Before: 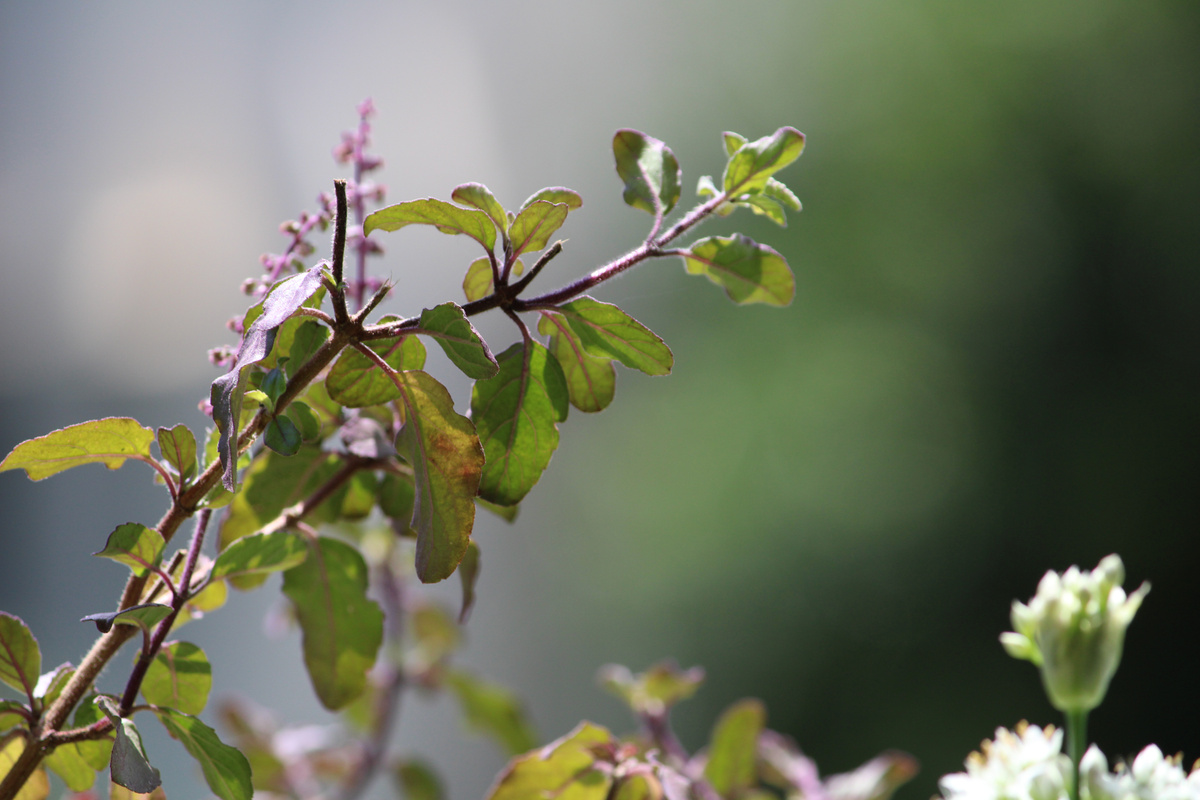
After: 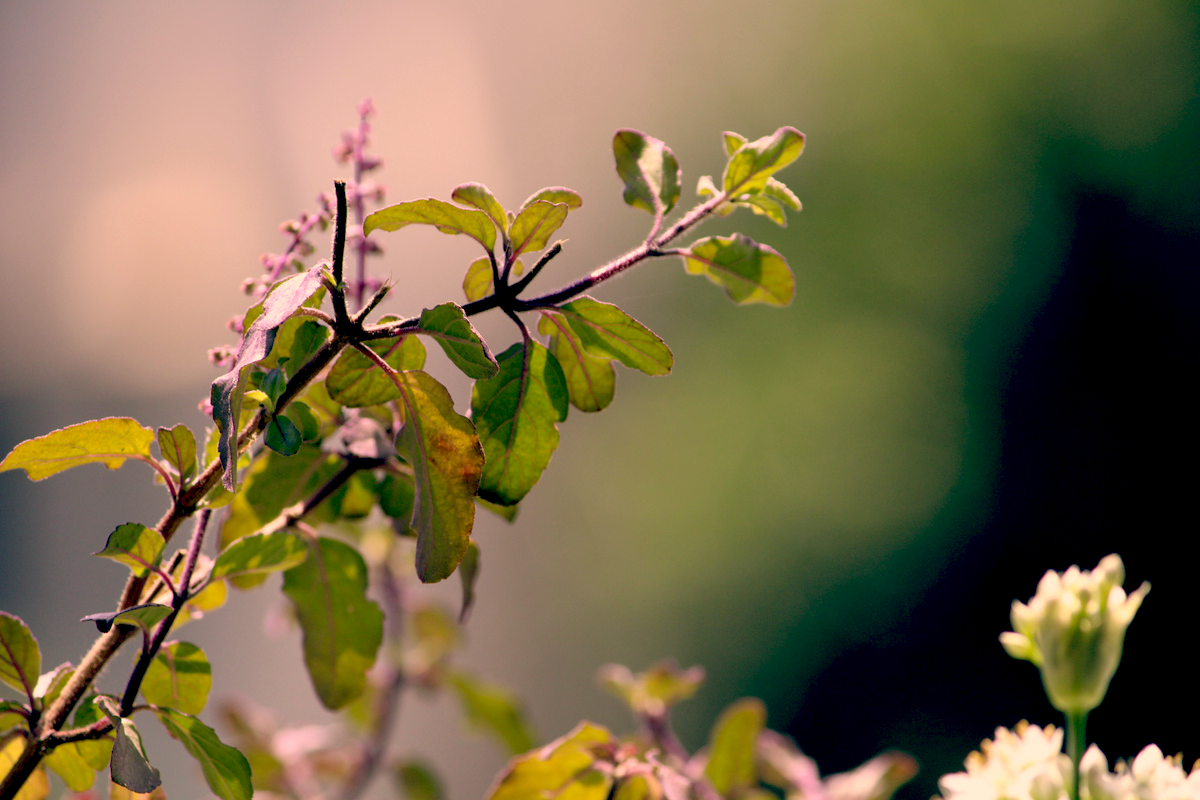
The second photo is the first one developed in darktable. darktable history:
color balance: lift [0.975, 0.993, 1, 1.015], gamma [1.1, 1, 1, 0.945], gain [1, 1.04, 1, 0.95]
color correction: highlights a* 17.88, highlights b* 18.79
